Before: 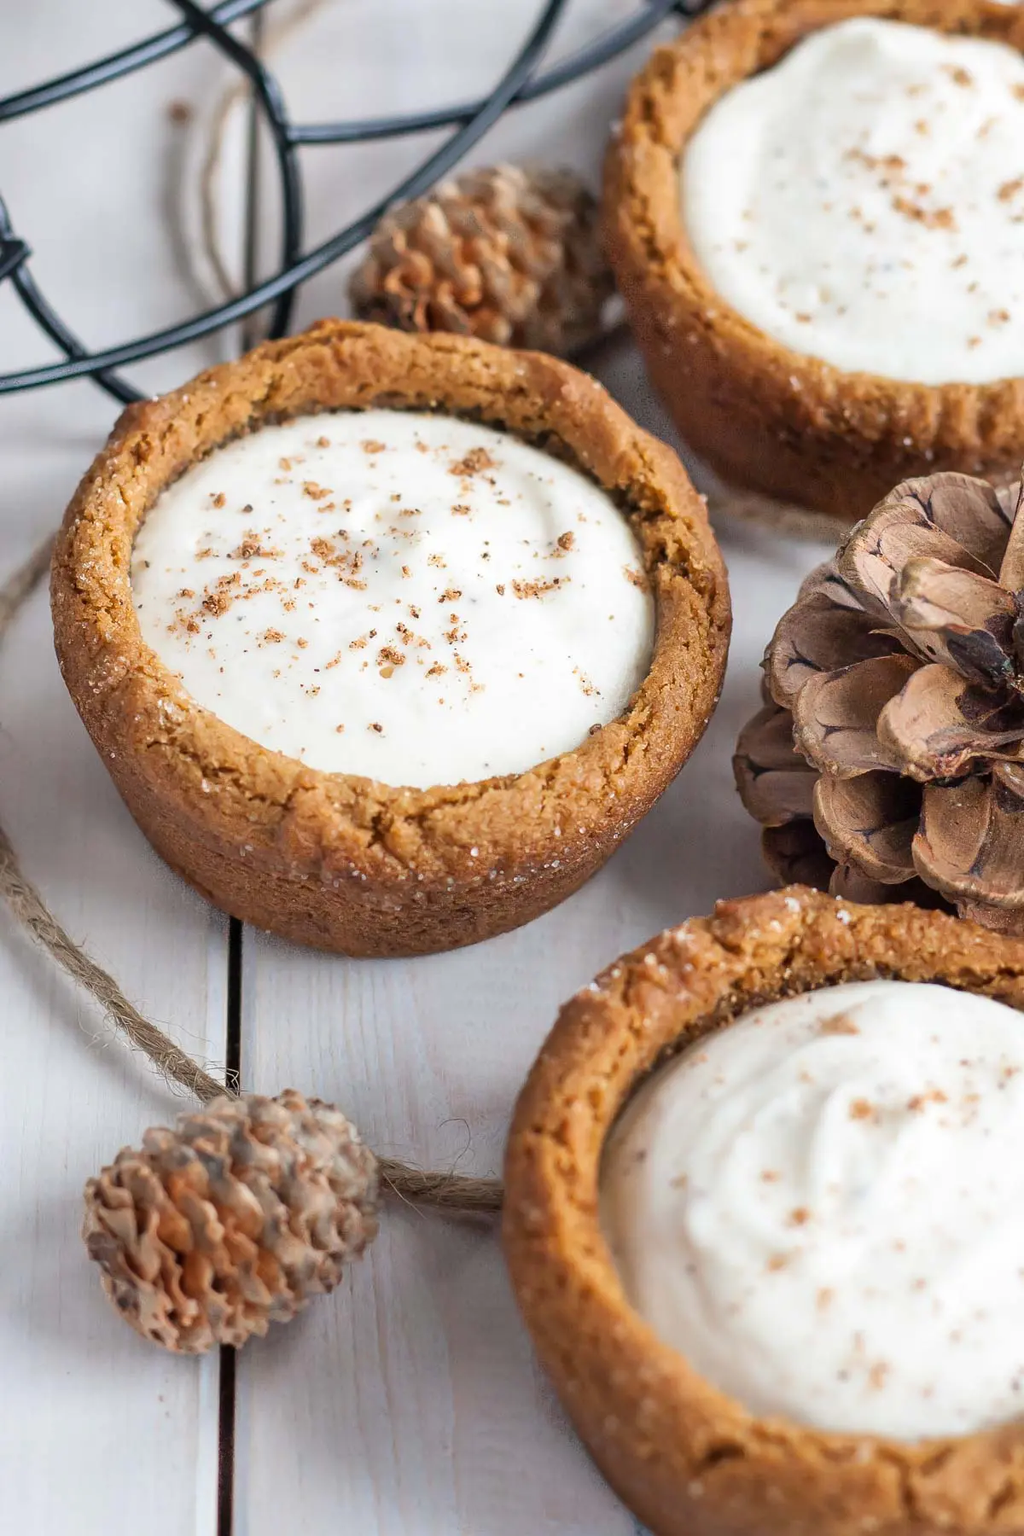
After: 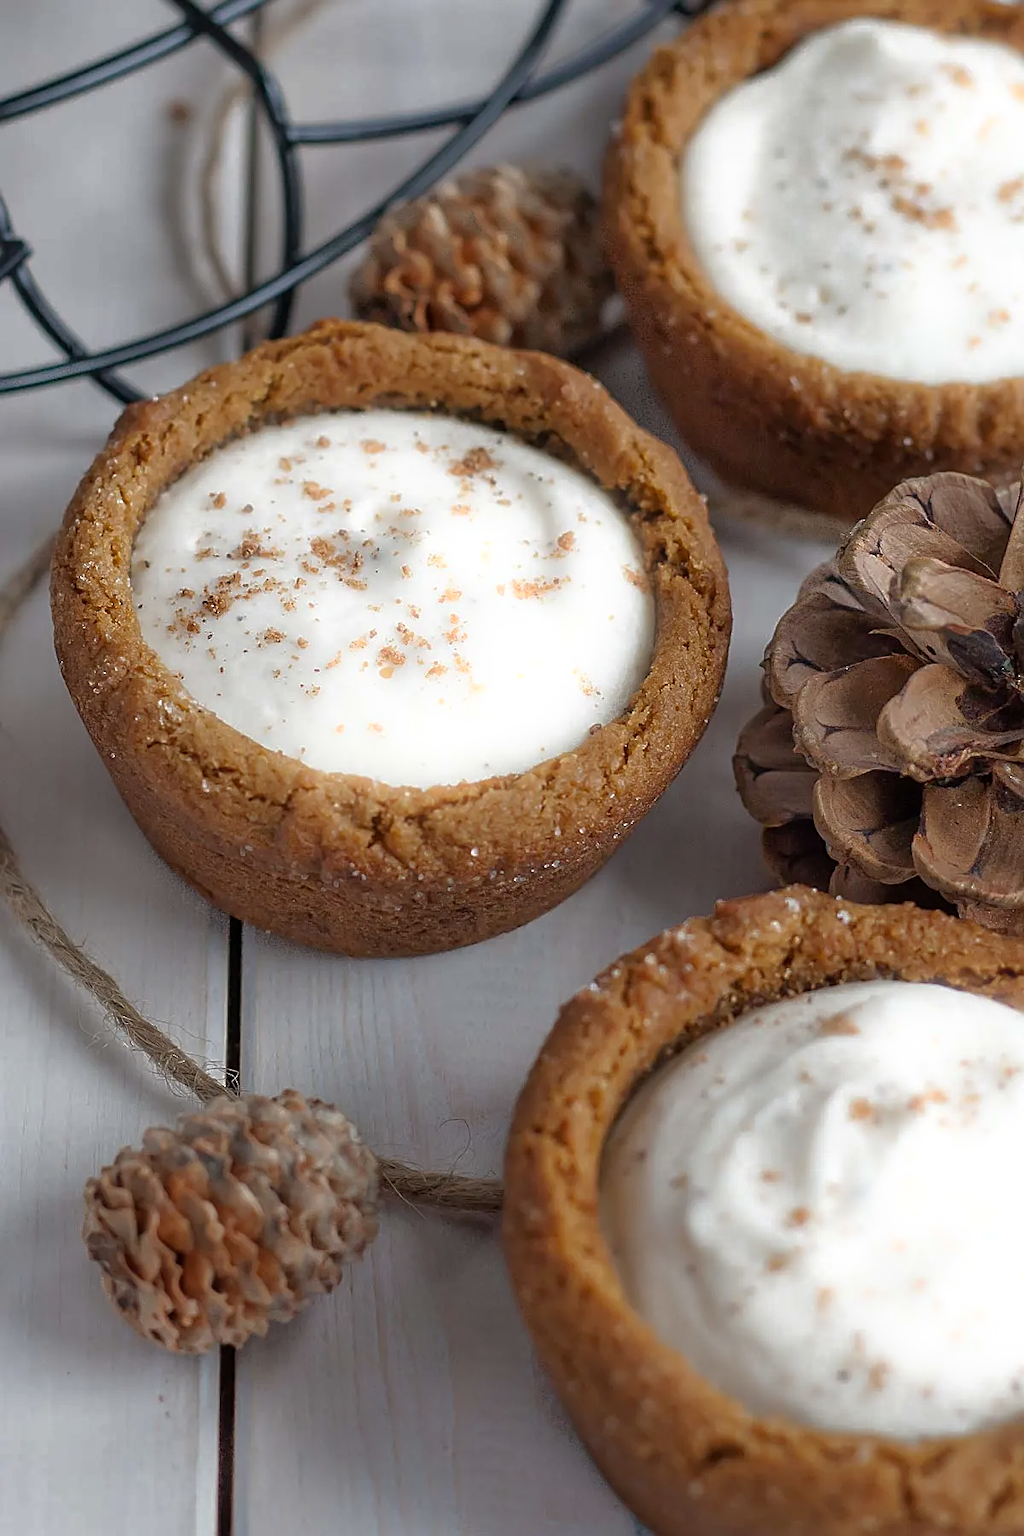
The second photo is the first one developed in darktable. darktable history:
bloom: size 5%, threshold 95%, strength 15%
base curve: curves: ch0 [(0, 0) (0.826, 0.587) (1, 1)]
sharpen: on, module defaults
